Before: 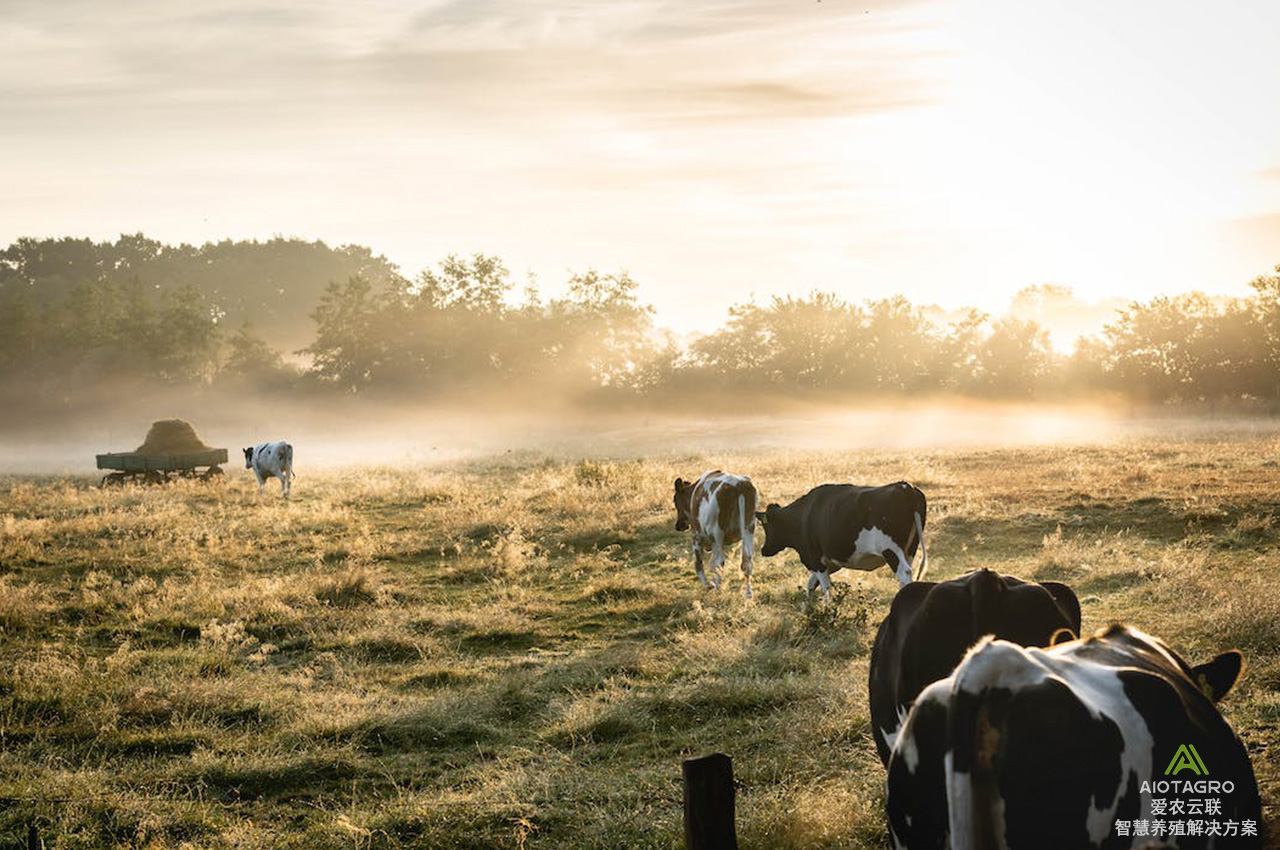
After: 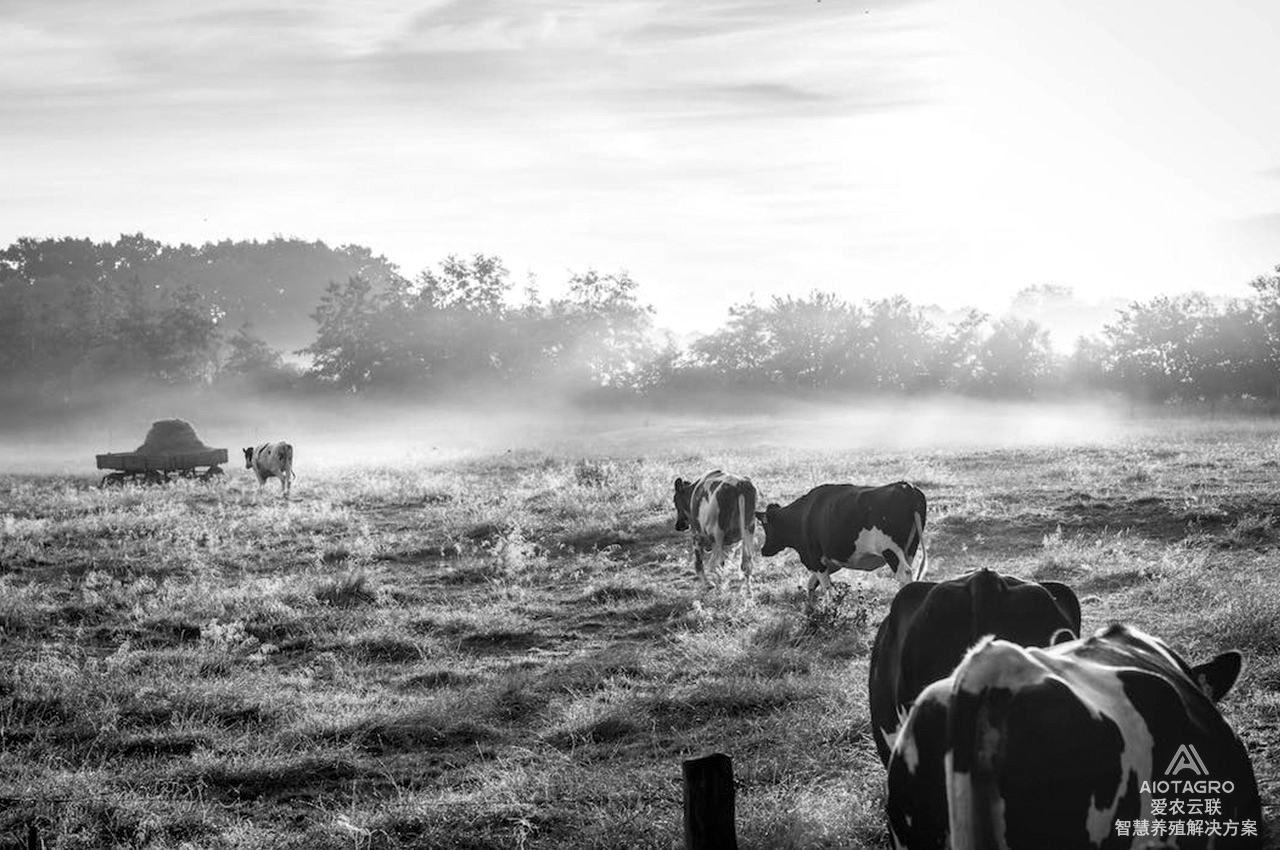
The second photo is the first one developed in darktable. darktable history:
monochrome: on, module defaults
local contrast: on, module defaults
white balance: red 0.978, blue 0.999
tone equalizer: on, module defaults
